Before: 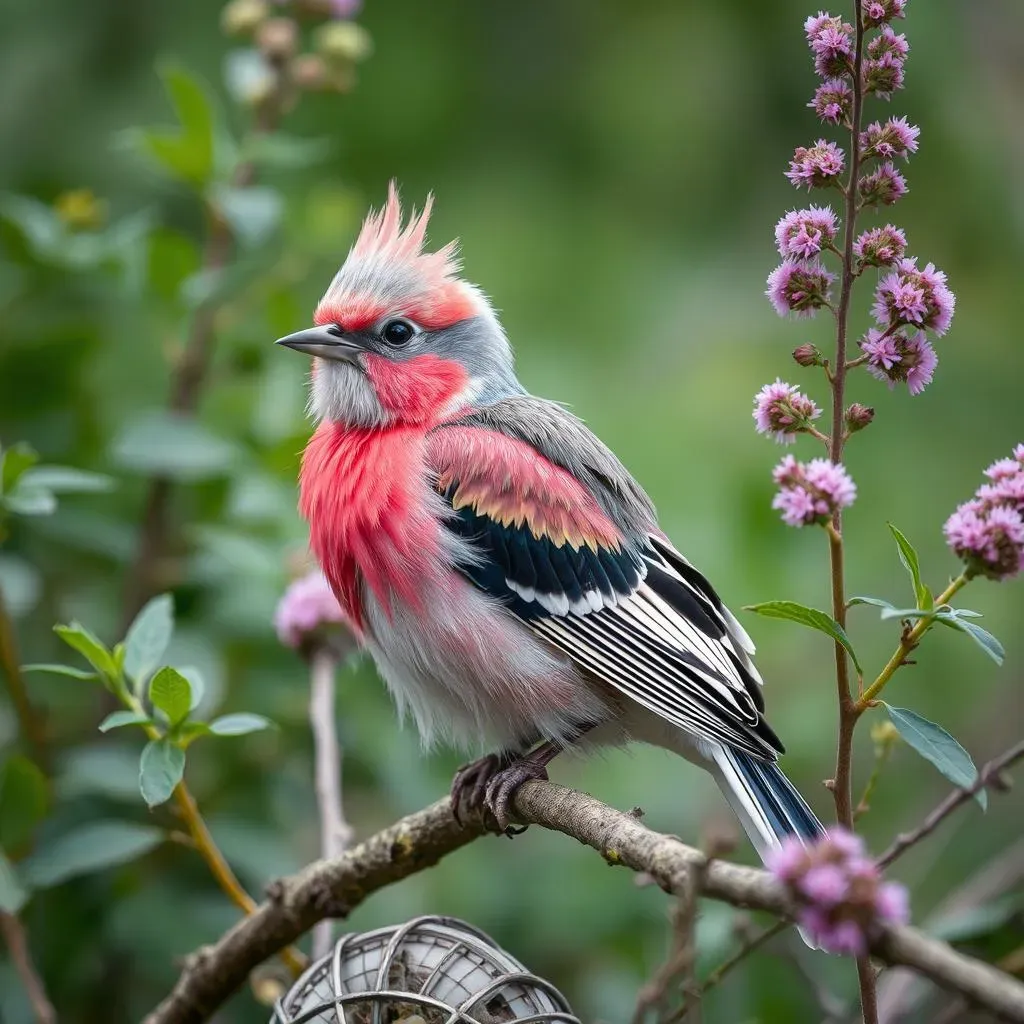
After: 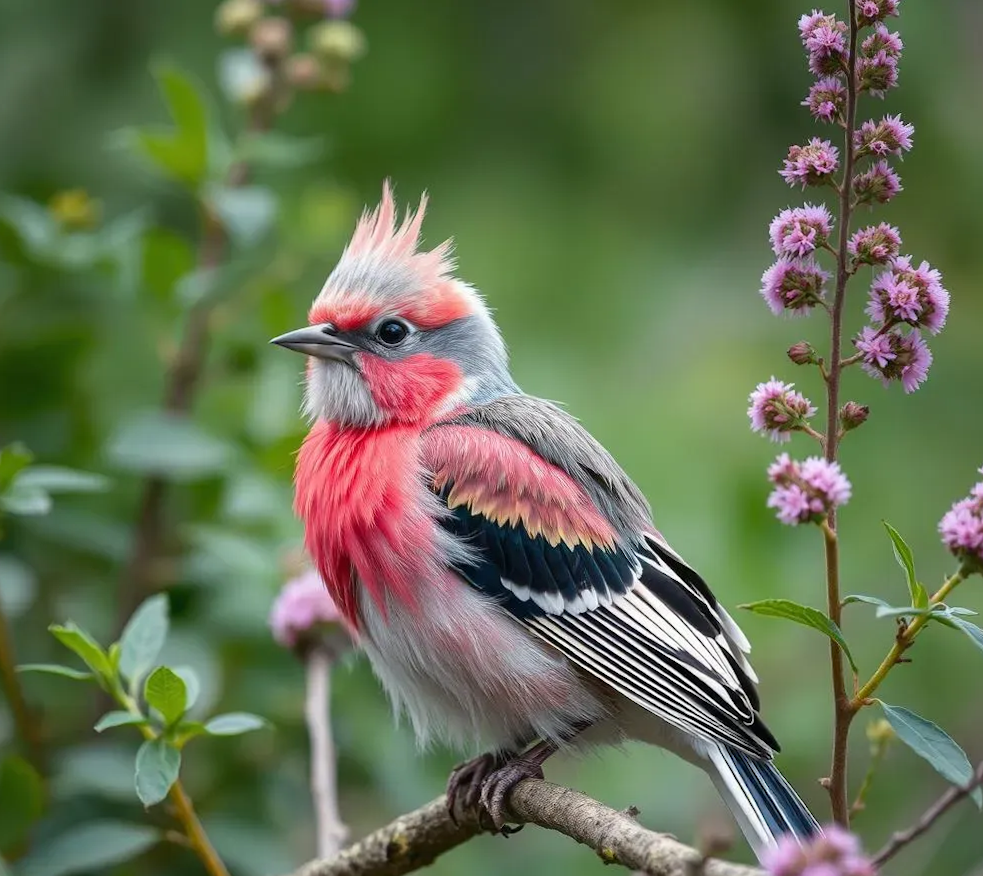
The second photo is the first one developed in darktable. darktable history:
crop and rotate: angle 0.126°, left 0.422%, right 3.352%, bottom 14.173%
